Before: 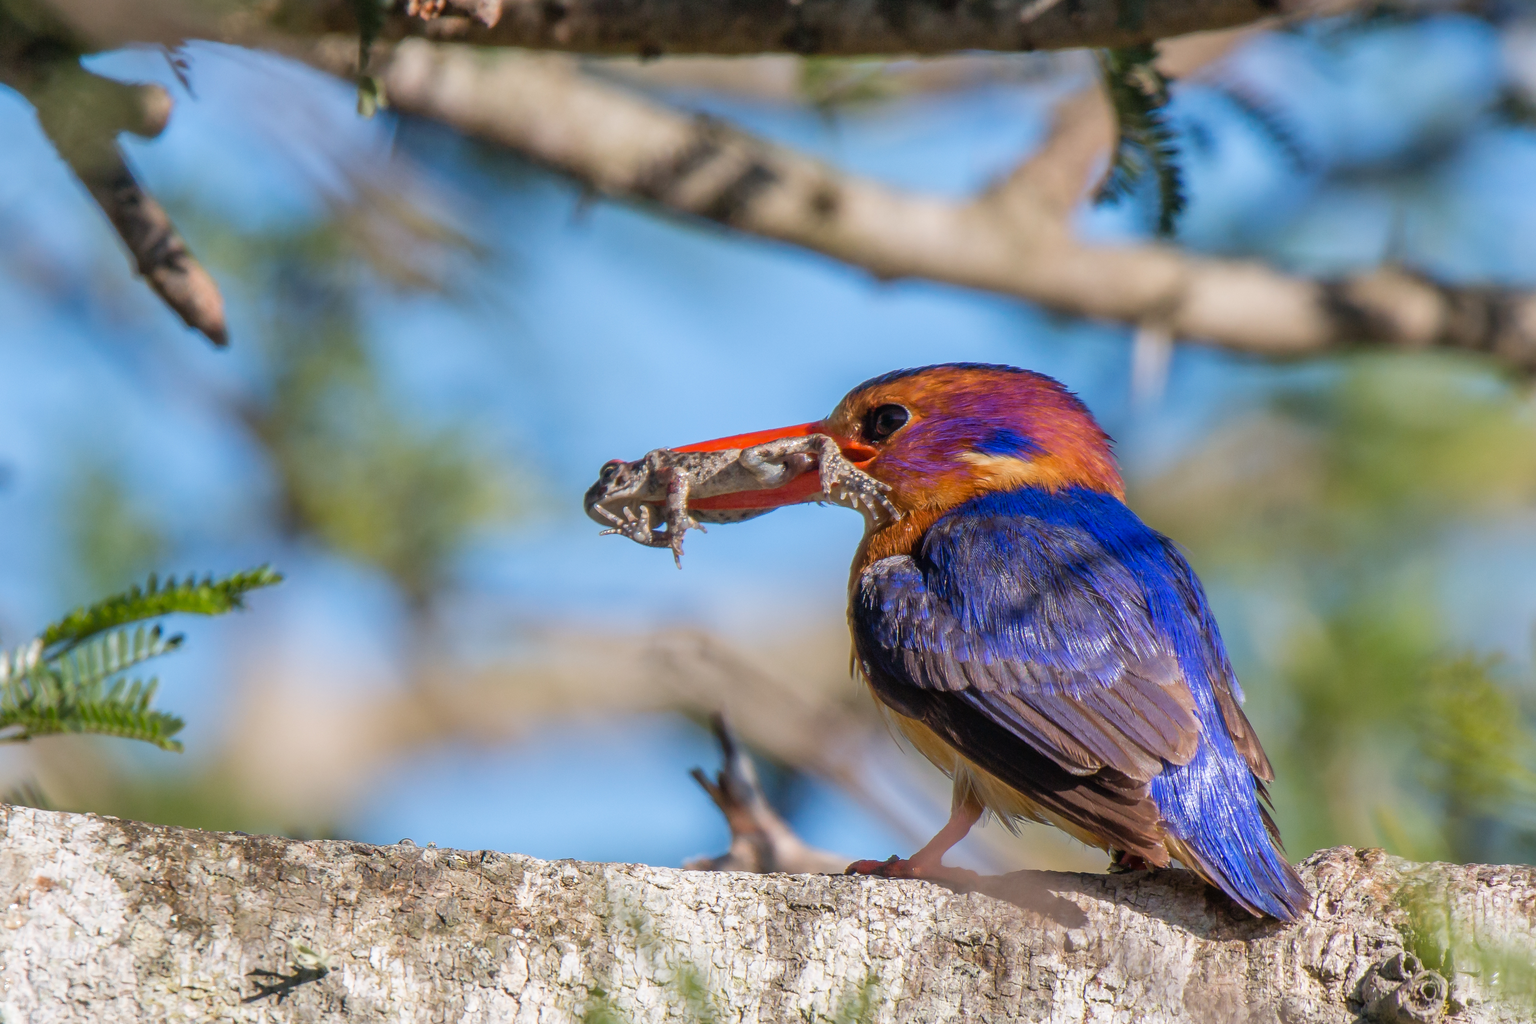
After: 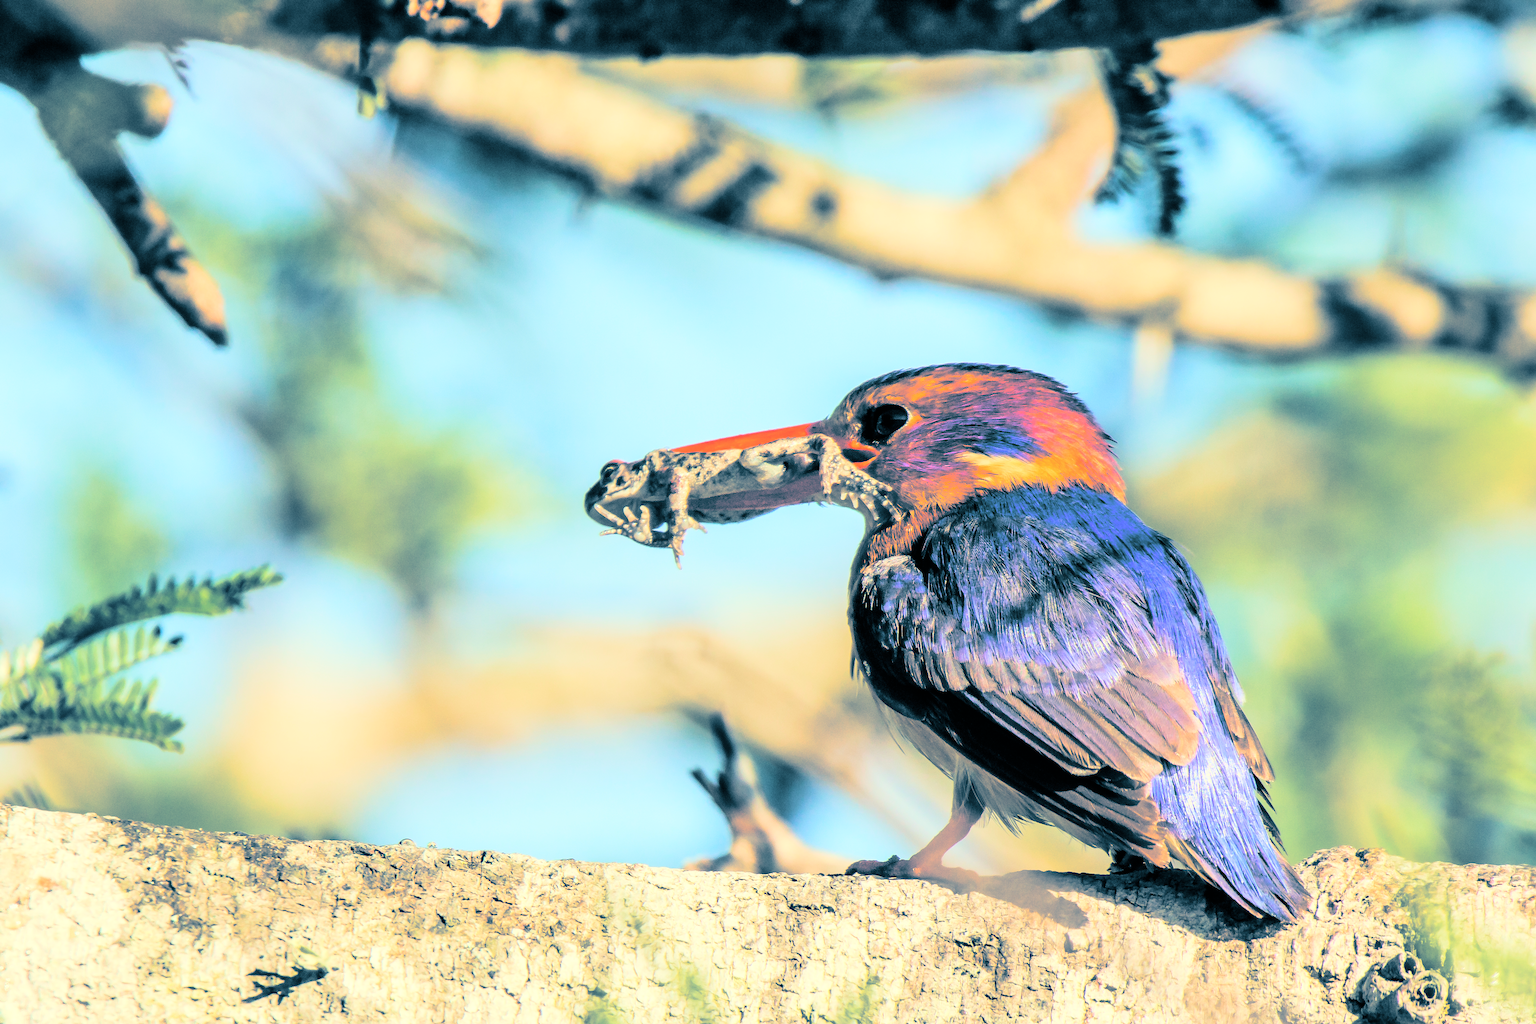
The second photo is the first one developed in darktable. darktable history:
tone curve: curves: ch0 [(0, 0) (0.004, 0) (0.133, 0.071) (0.325, 0.456) (0.832, 0.957) (1, 1)], color space Lab, linked channels, preserve colors none
channel mixer: red [0, 0, 0, 1, 0, 0, 0], green [0 ×4, 1, 0, 0], blue [0, 0, 0, 0.1, 0.1, 0.8, 0]
velvia: on, module defaults
split-toning: shadows › hue 212.4°, balance -70
